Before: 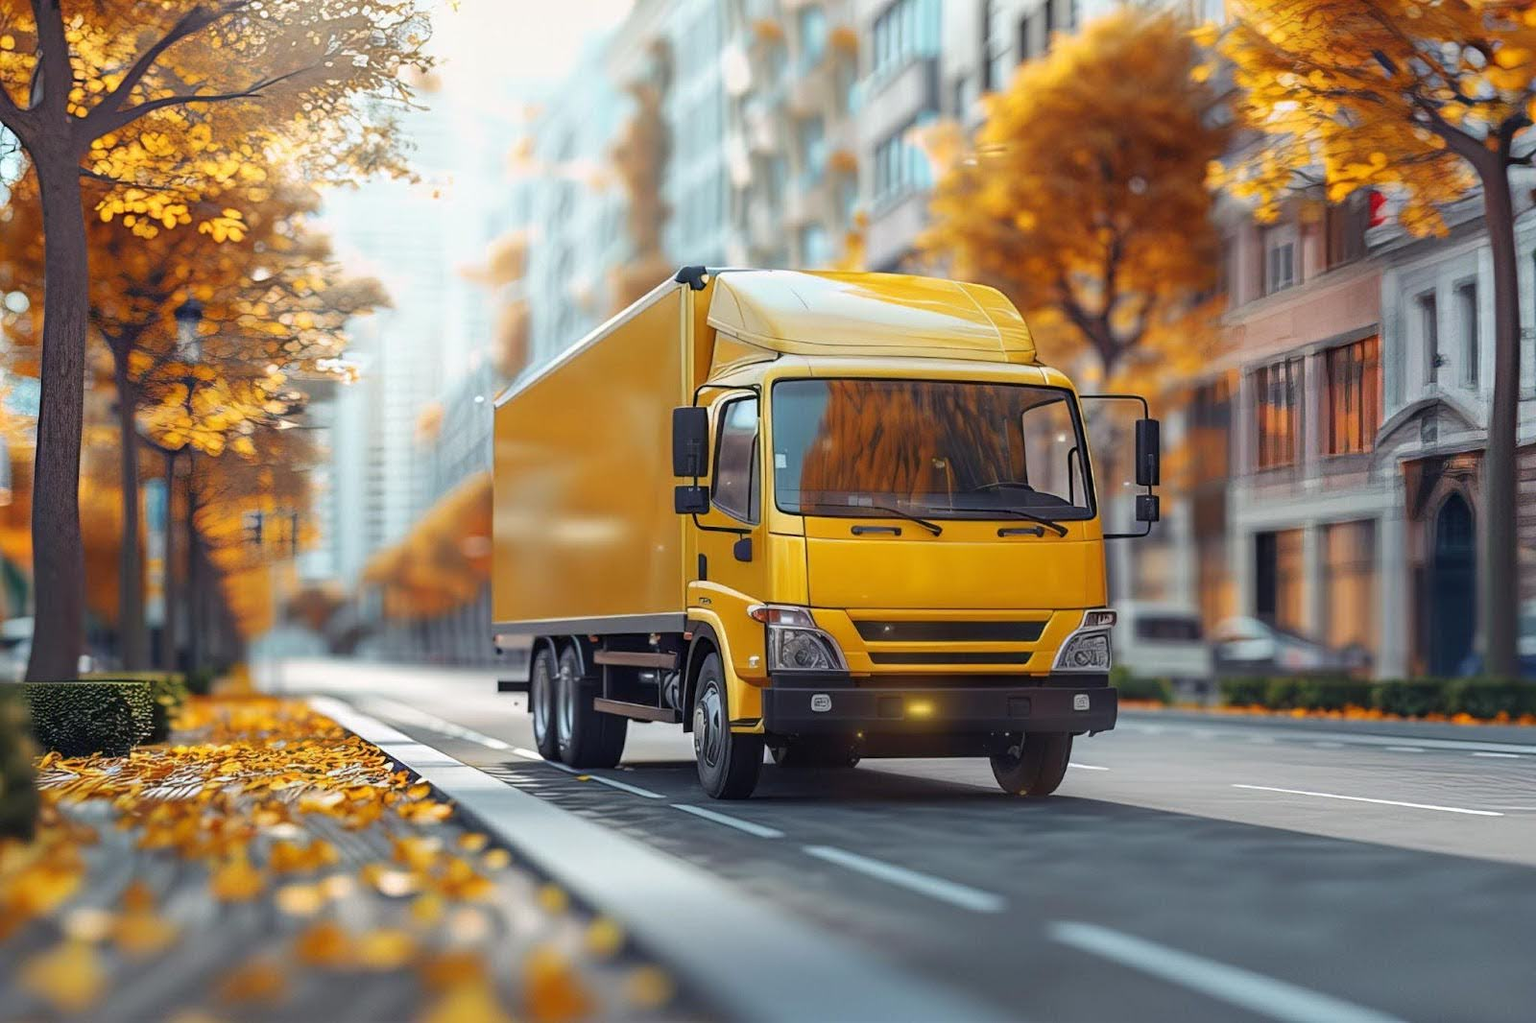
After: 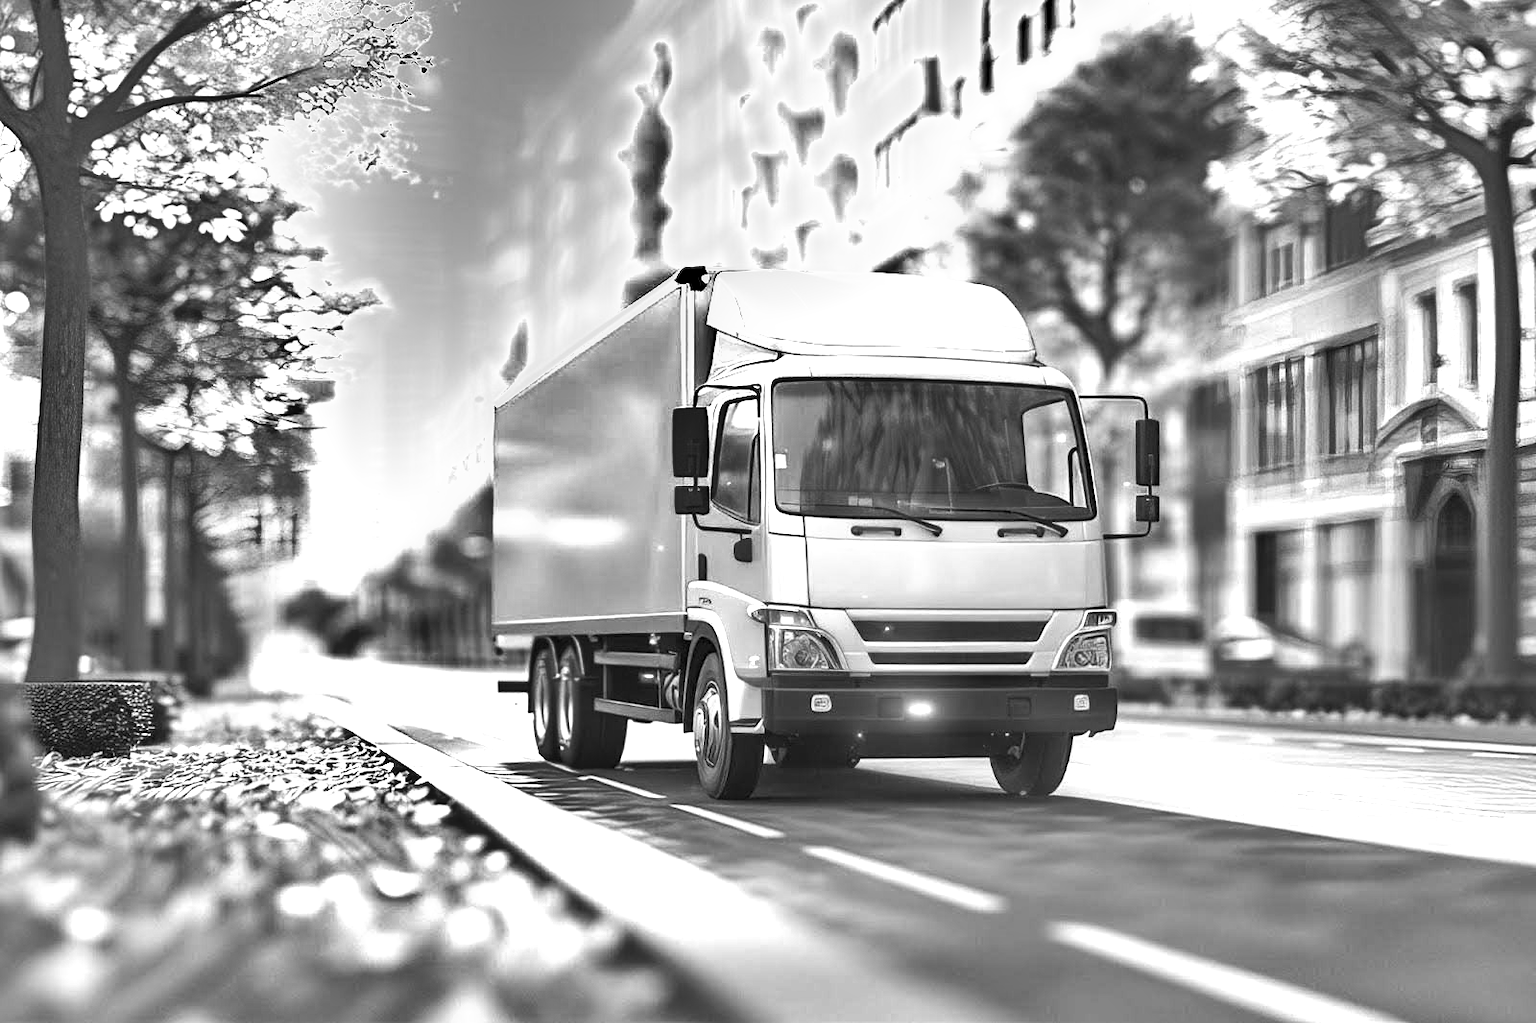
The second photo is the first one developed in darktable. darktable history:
monochrome: on, module defaults
exposure: black level correction 0, exposure 1.45 EV, compensate exposure bias true, compensate highlight preservation false
shadows and highlights: shadows 60, highlights -60.23, soften with gaussian
